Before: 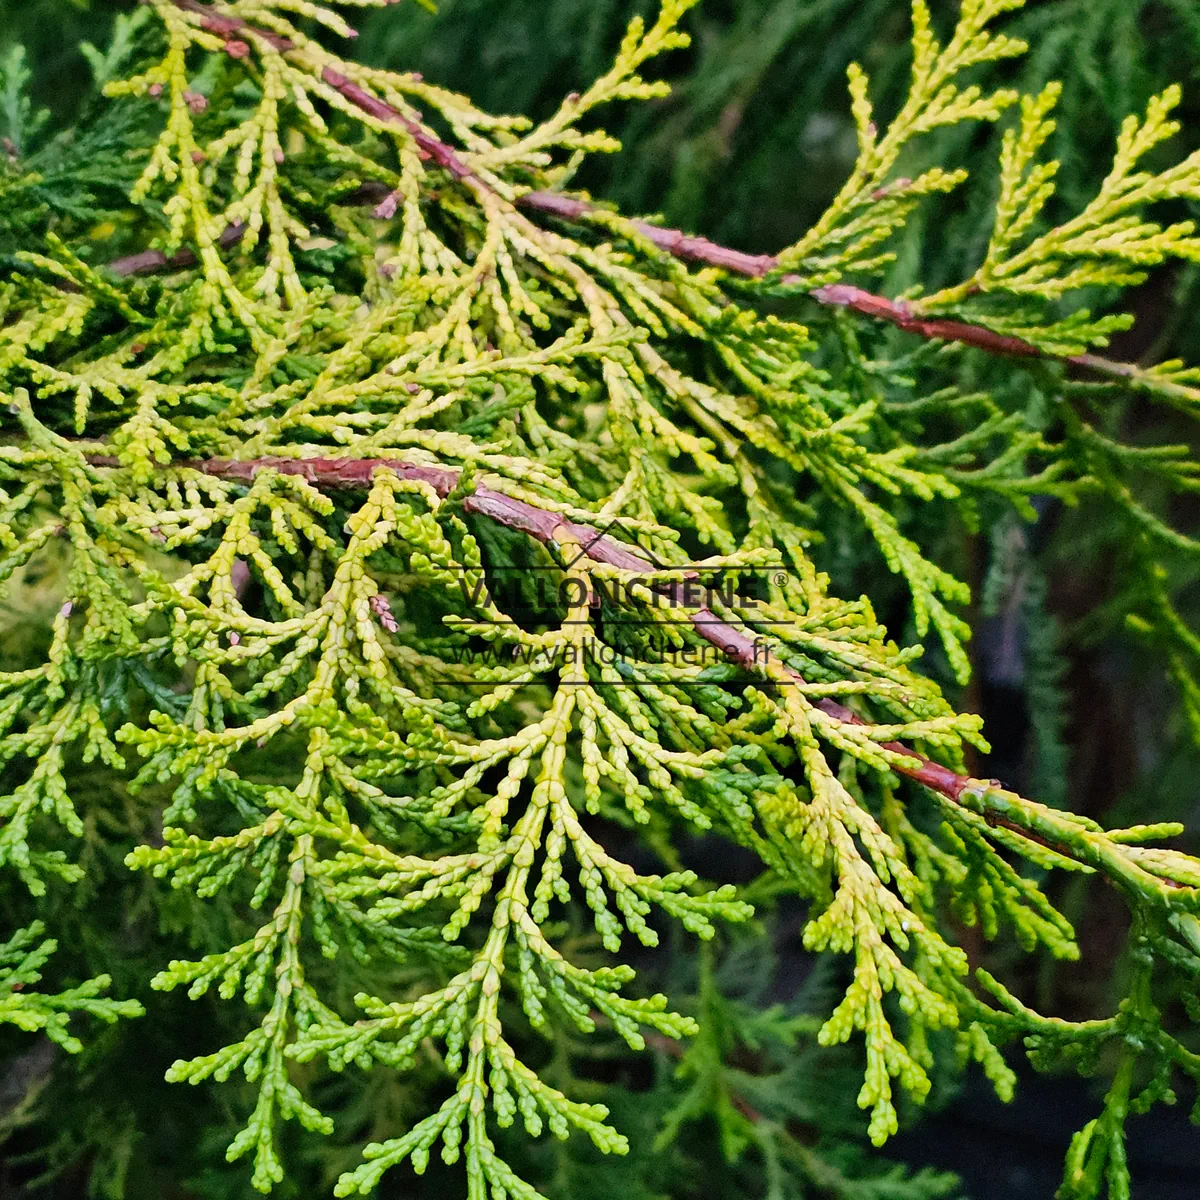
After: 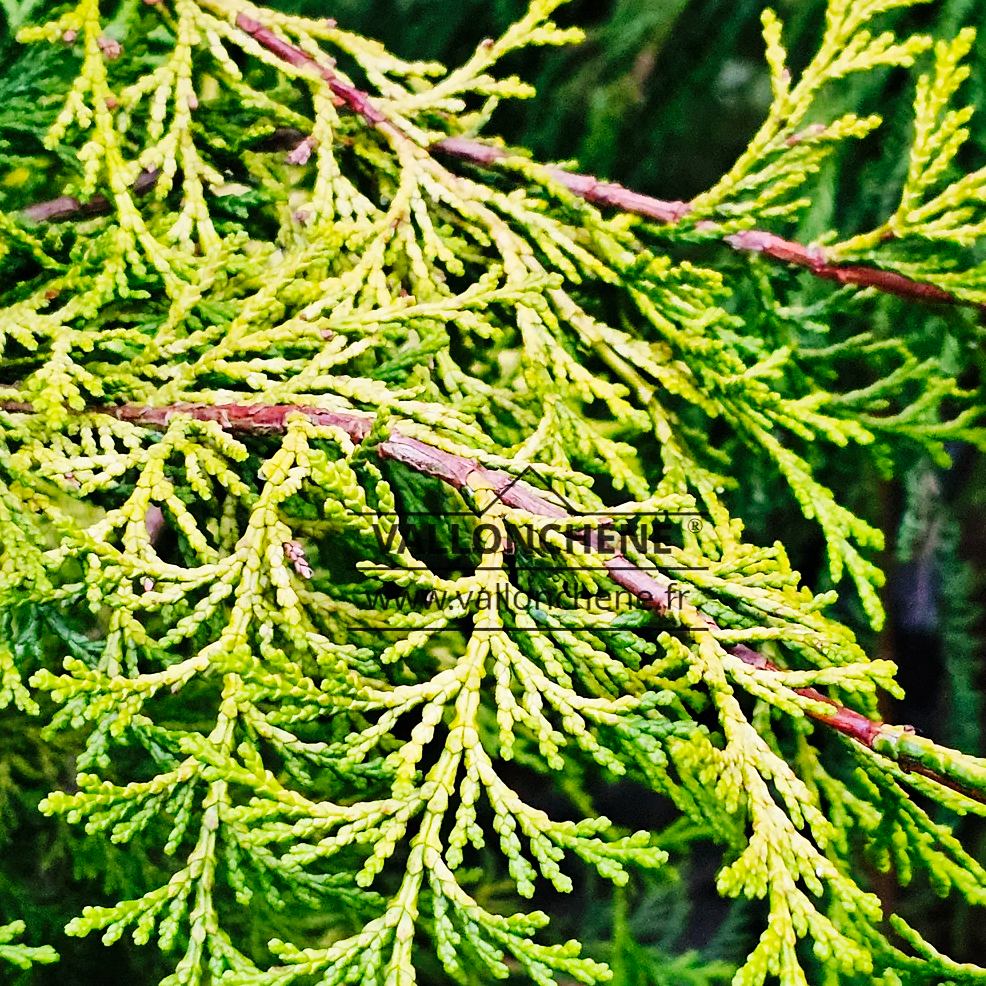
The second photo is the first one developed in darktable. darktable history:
crop and rotate: left 7.196%, top 4.574%, right 10.605%, bottom 13.178%
sharpen: amount 0.2
base curve: curves: ch0 [(0, 0) (0.032, 0.025) (0.121, 0.166) (0.206, 0.329) (0.605, 0.79) (1, 1)], preserve colors none
